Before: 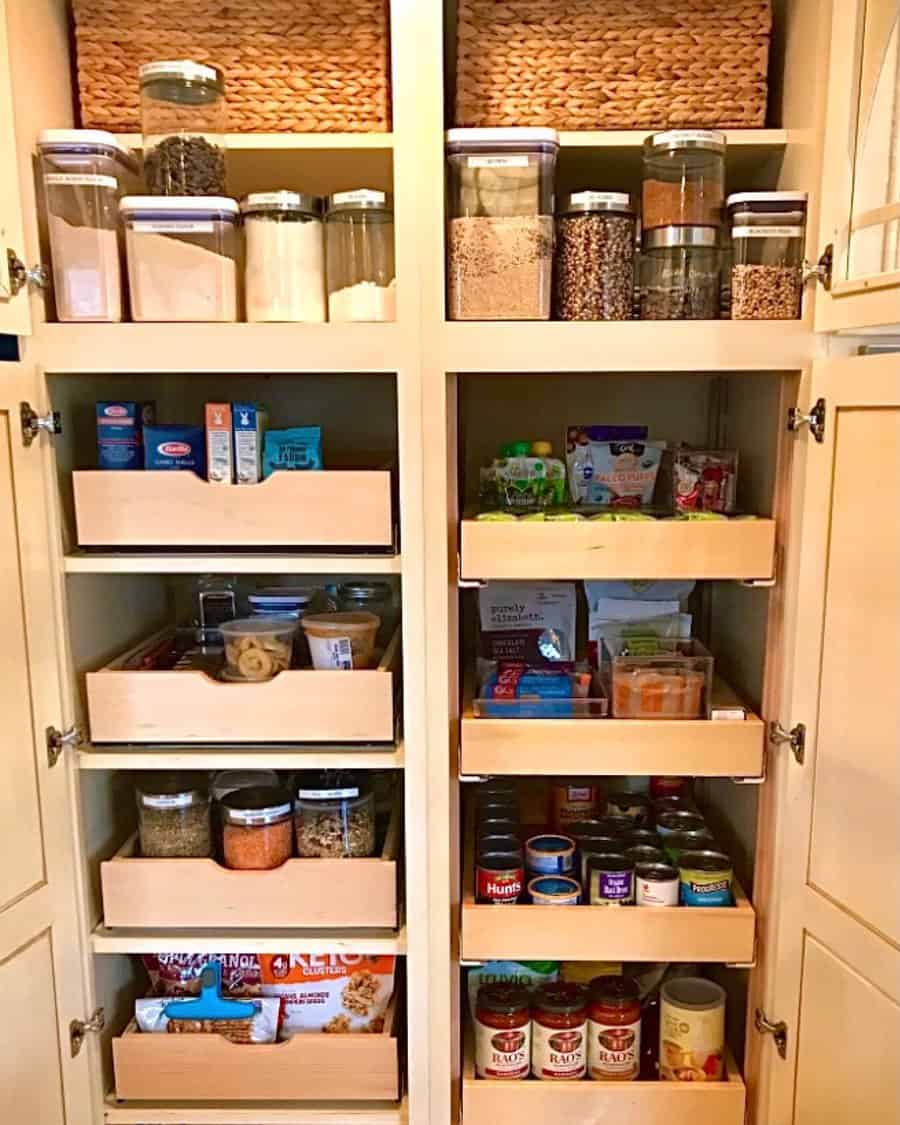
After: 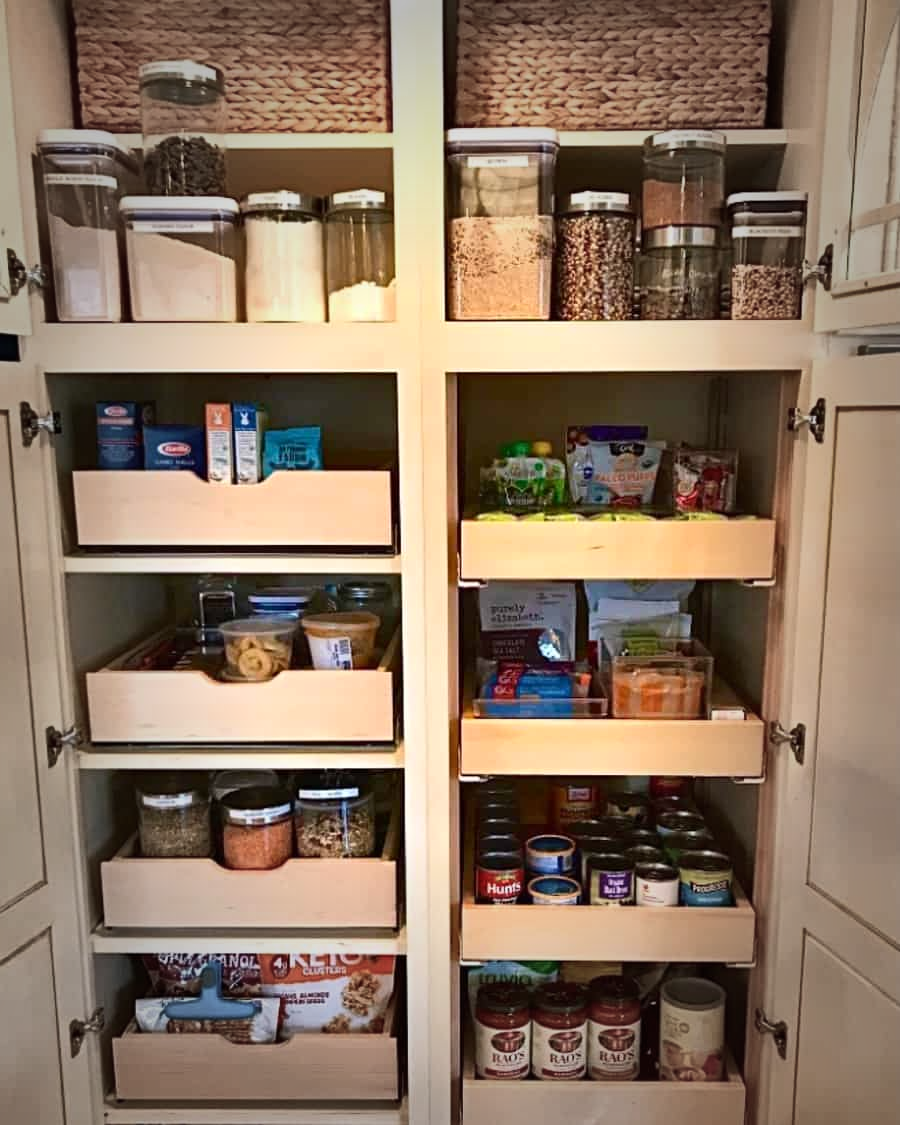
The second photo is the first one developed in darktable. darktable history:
contrast brightness saturation: contrast 0.15, brightness 0.05
shadows and highlights: shadows 75, highlights -60.85, soften with gaussian
vignetting: fall-off start 48.41%, automatic ratio true, width/height ratio 1.29, unbound false
